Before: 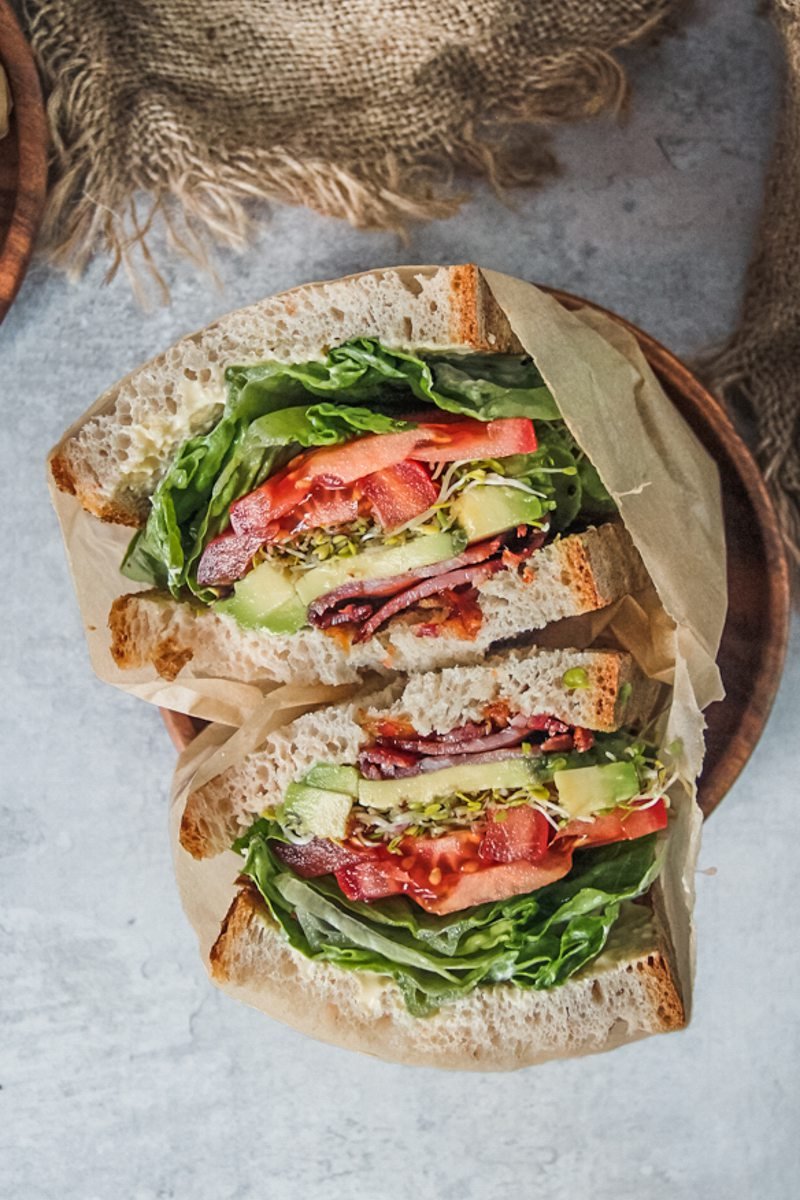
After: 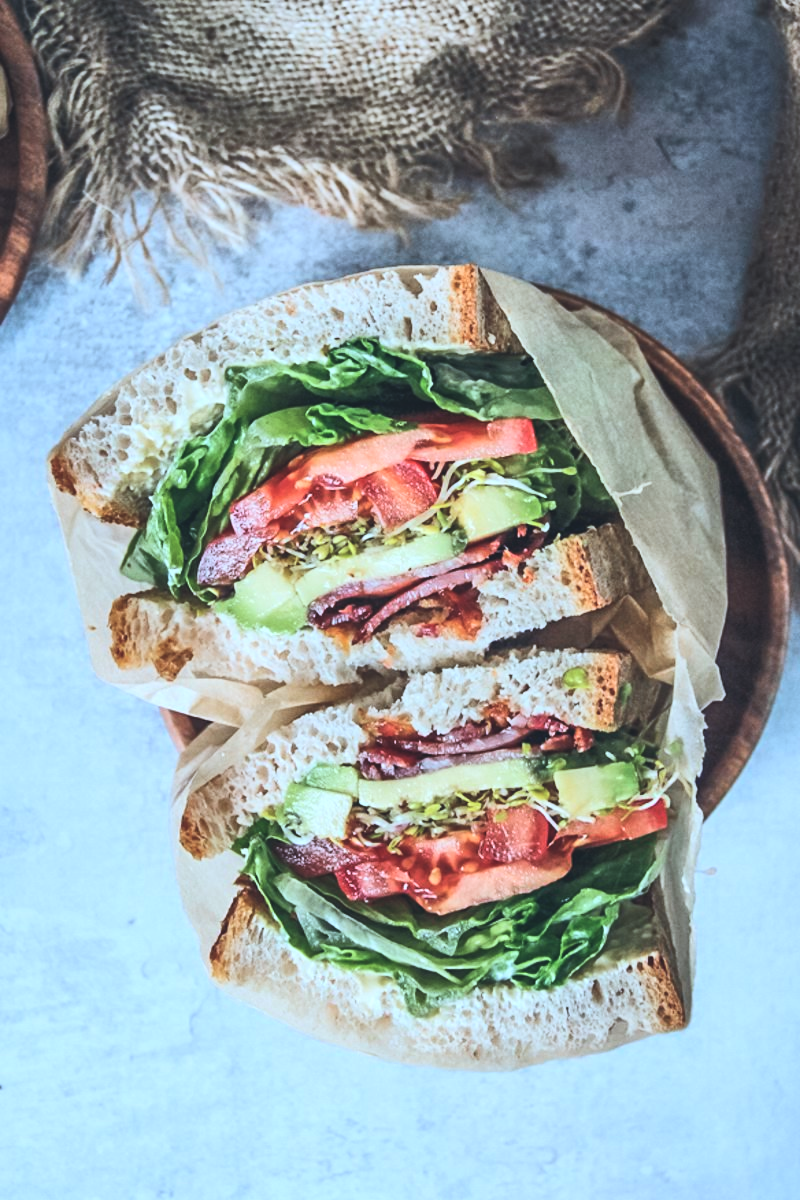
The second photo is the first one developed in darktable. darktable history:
tone equalizer: -8 EV 0.025 EV, -7 EV -0.019 EV, -6 EV 0.011 EV, -5 EV 0.033 EV, -4 EV 0.245 EV, -3 EV 0.652 EV, -2 EV 0.577 EV, -1 EV 0.211 EV, +0 EV 0.042 EV, edges refinement/feathering 500, mask exposure compensation -1.57 EV, preserve details no
exposure: black level correction -0.015, exposure -0.136 EV, compensate exposure bias true, compensate highlight preservation false
color calibration: x 0.397, y 0.386, temperature 3707.36 K
local contrast: mode bilateral grid, contrast 19, coarseness 49, detail 120%, midtone range 0.2
